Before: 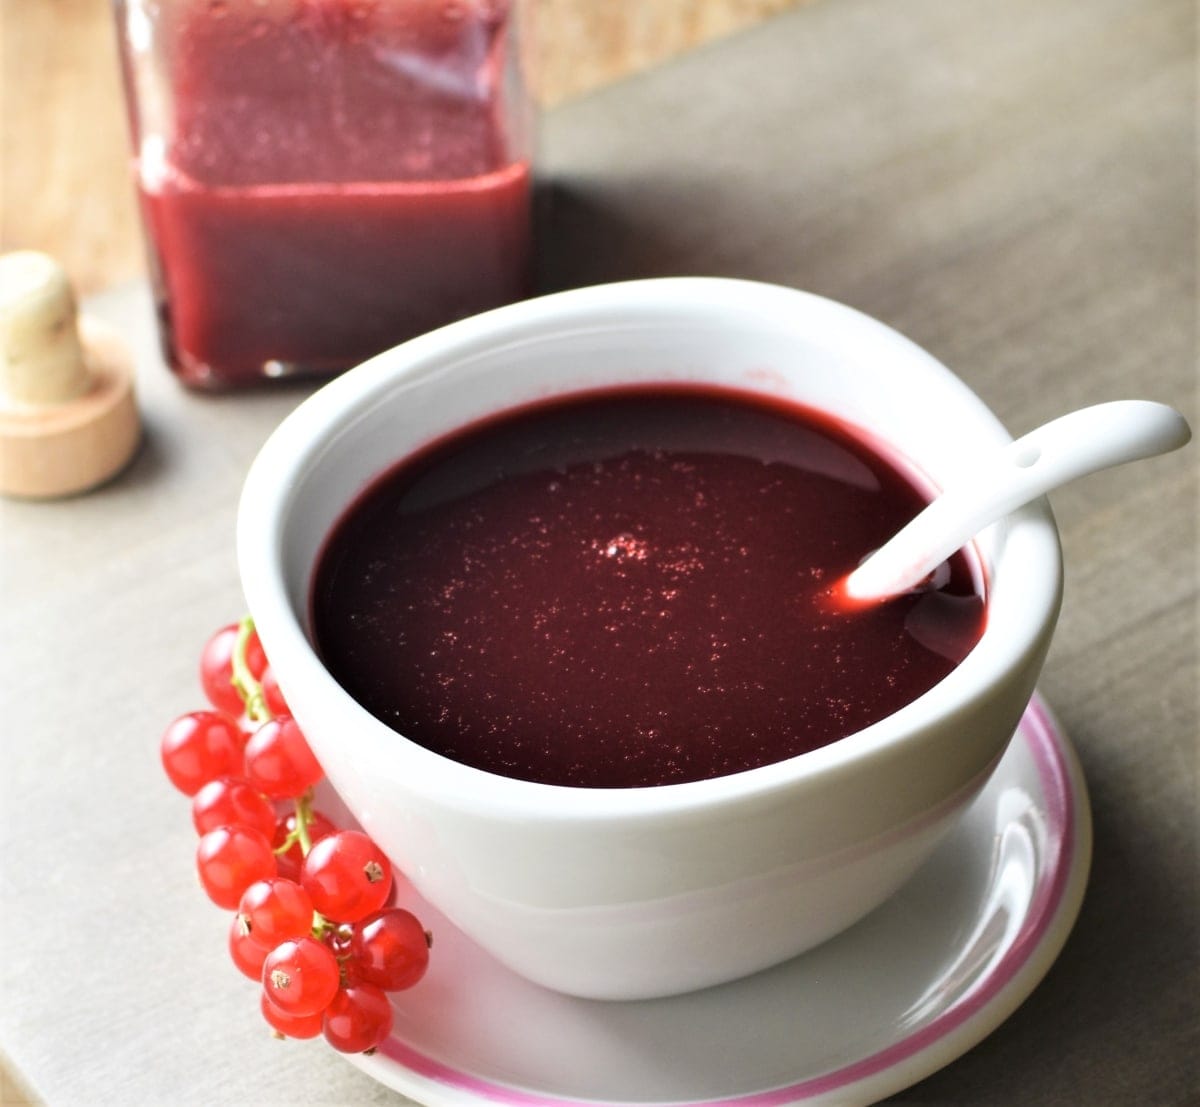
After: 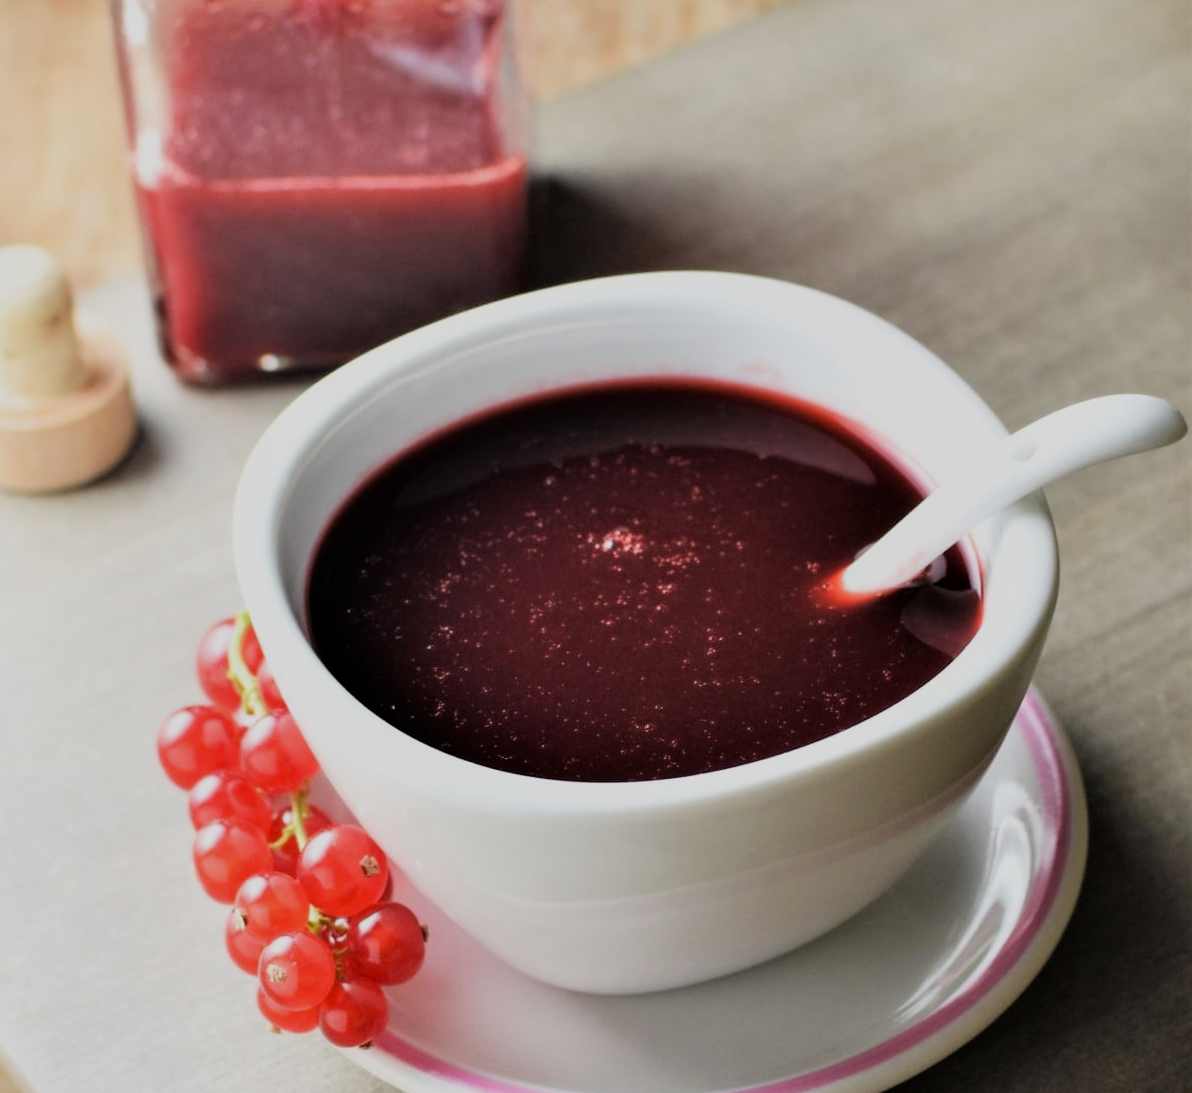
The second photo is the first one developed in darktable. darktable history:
crop: left 0.414%, top 0.568%, right 0.188%, bottom 0.629%
contrast equalizer: y [[0.439, 0.44, 0.442, 0.457, 0.493, 0.498], [0.5 ×6], [0.5 ×6], [0 ×6], [0 ×6]], mix -0.379
filmic rgb: black relative exposure -7.65 EV, white relative exposure 4.56 EV, hardness 3.61
